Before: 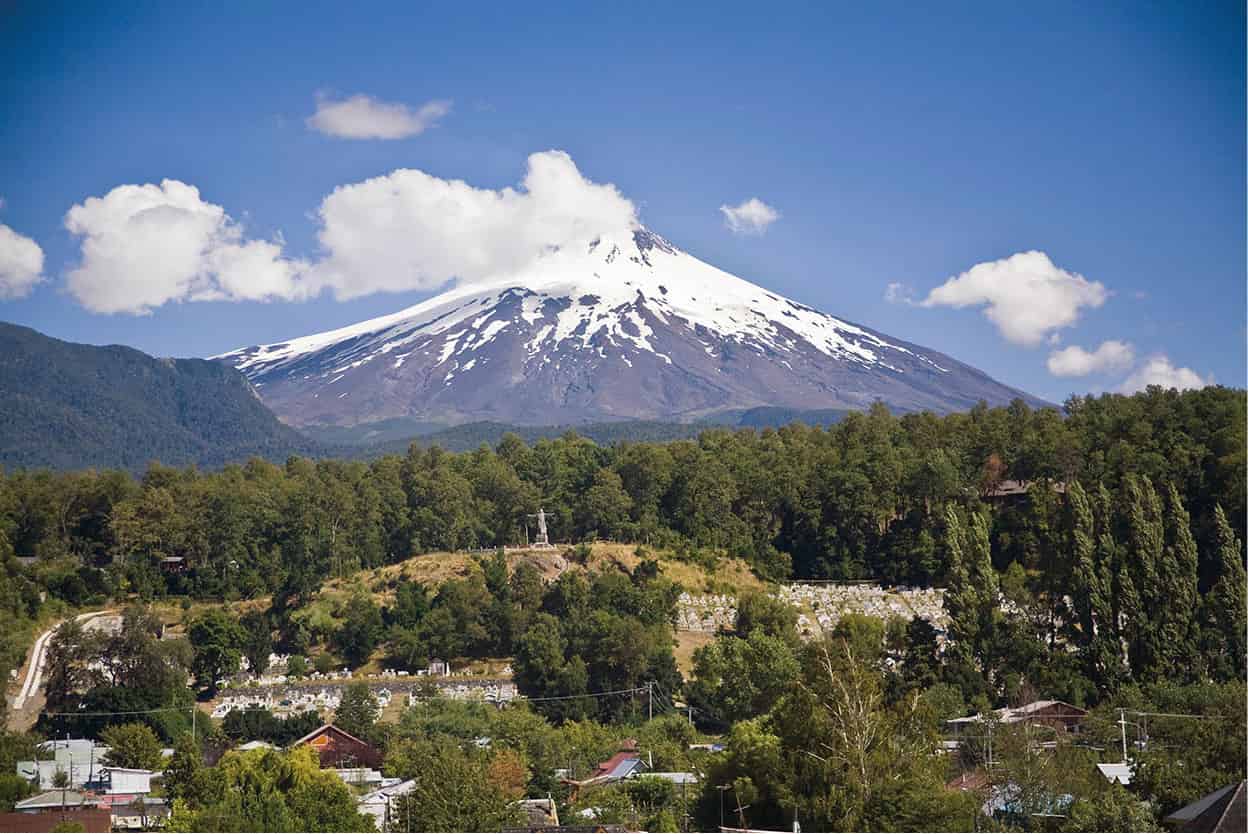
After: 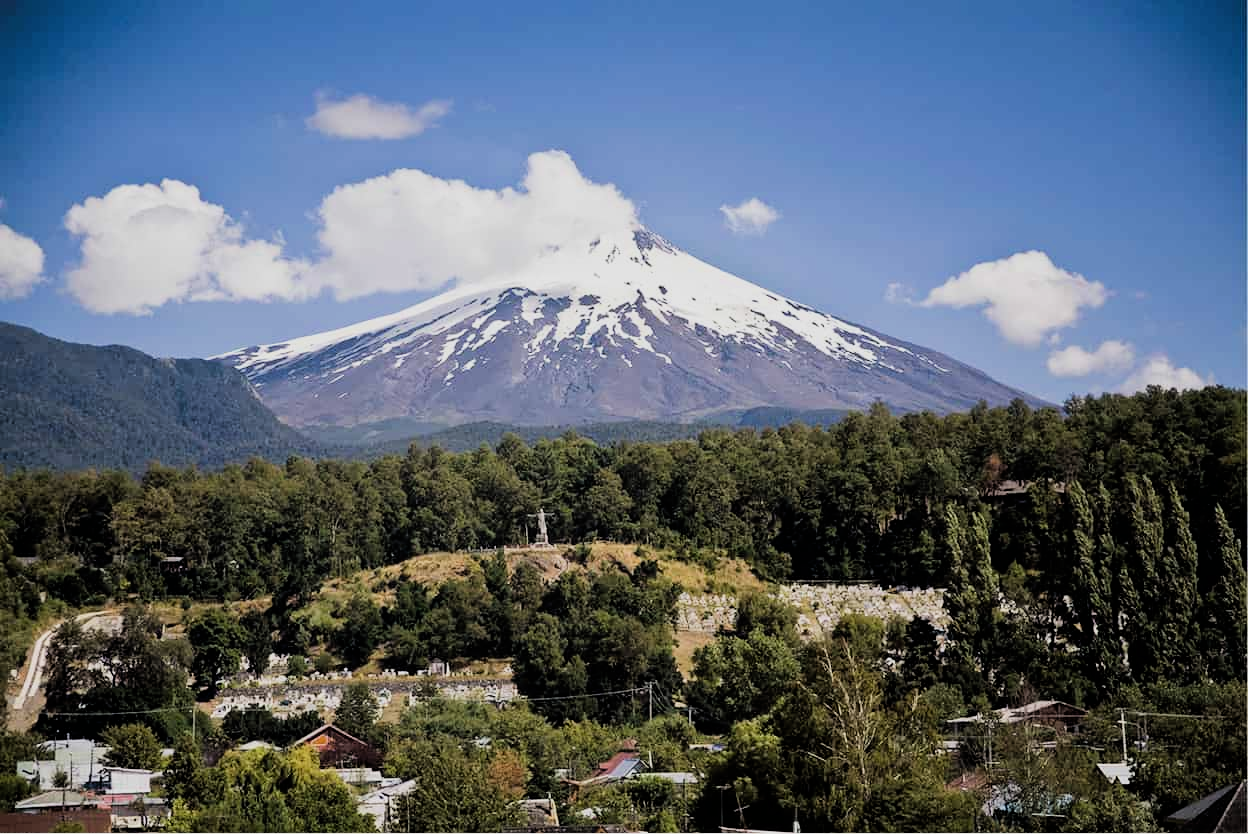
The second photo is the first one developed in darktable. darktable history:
filmic rgb: black relative exposure -5 EV, white relative exposure 3.99 EV, threshold 5.94 EV, hardness 2.9, contrast 1.3, enable highlight reconstruction true
